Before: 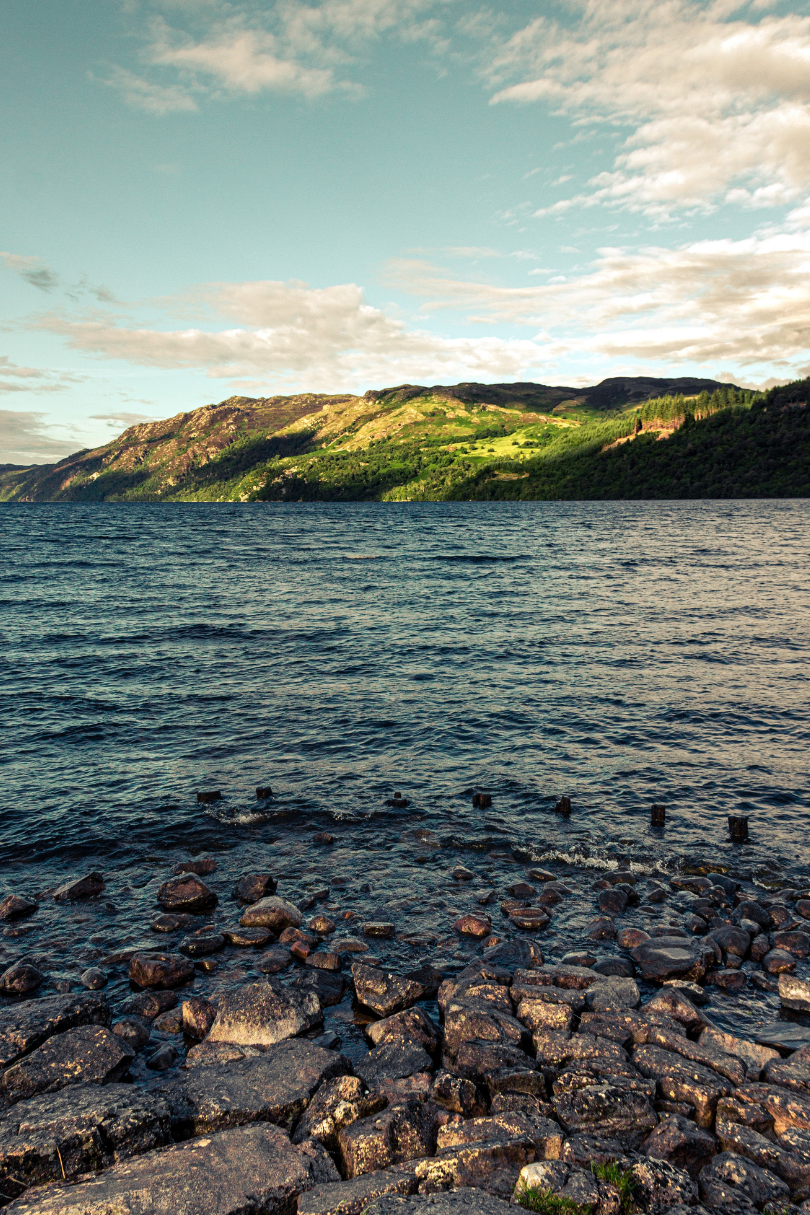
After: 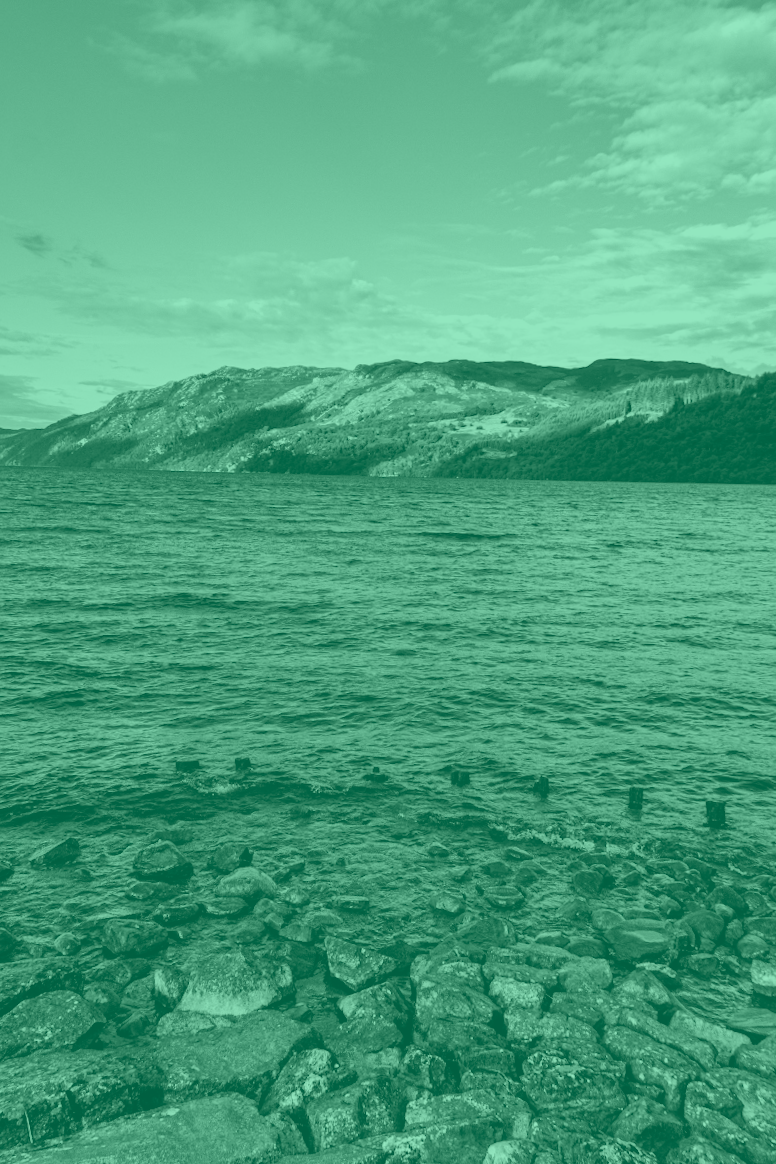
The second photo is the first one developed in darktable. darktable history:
shadows and highlights: low approximation 0.01, soften with gaussian
color calibration: x 0.342, y 0.356, temperature 5122 K
crop and rotate: angle -1.69°
colorize: hue 147.6°, saturation 65%, lightness 21.64%
